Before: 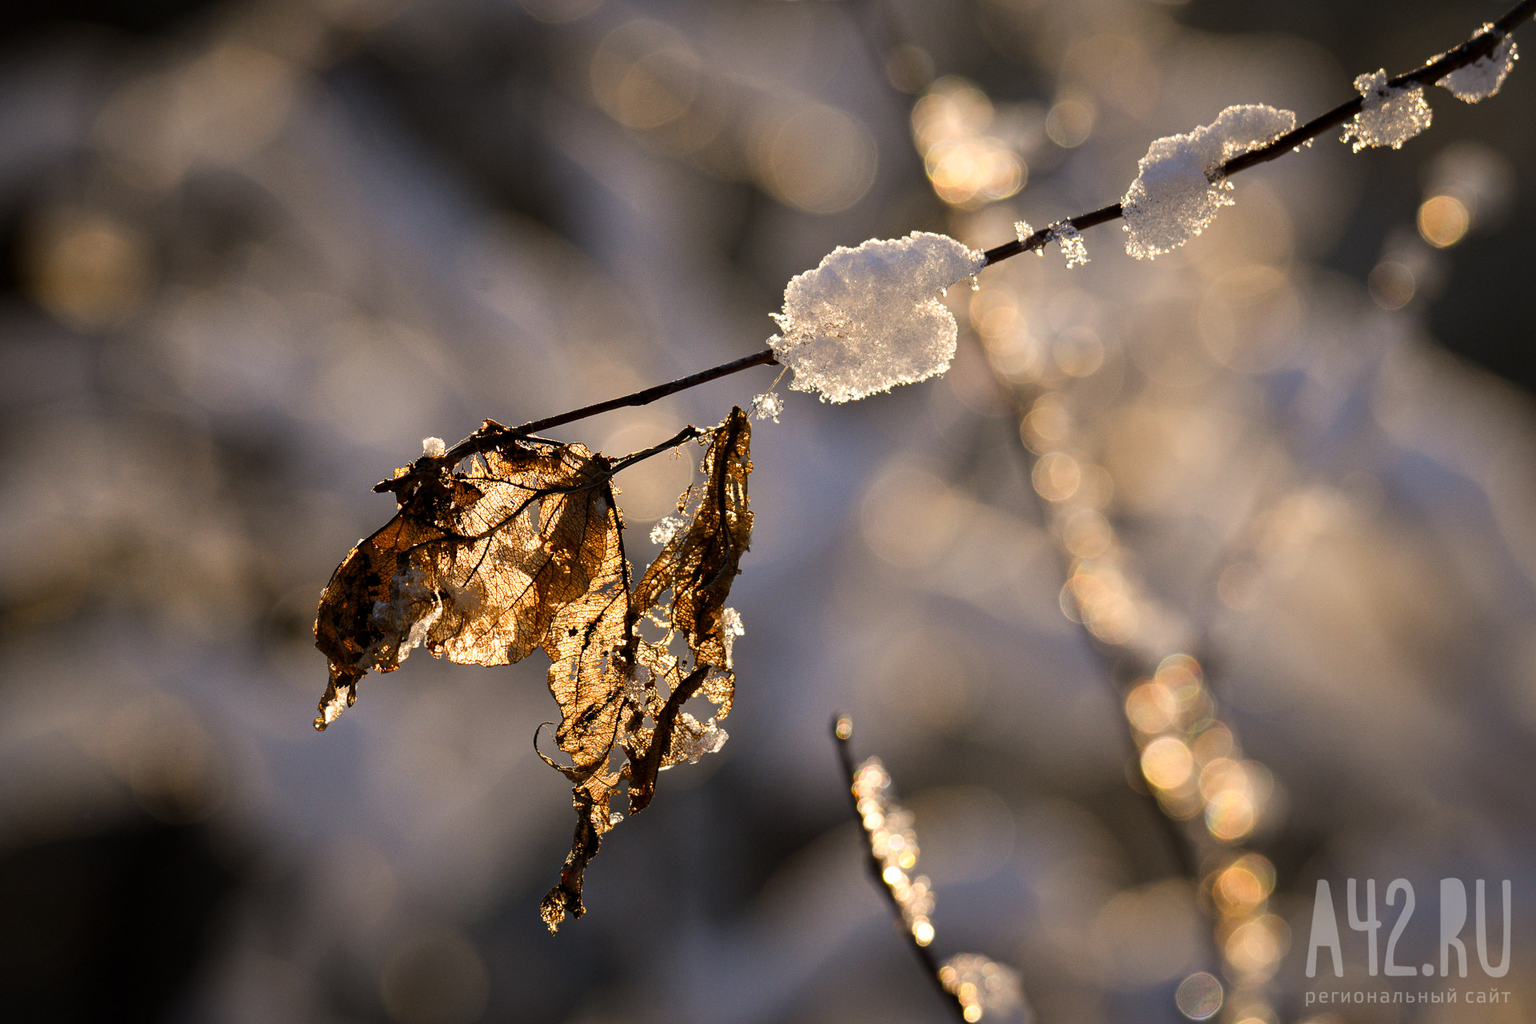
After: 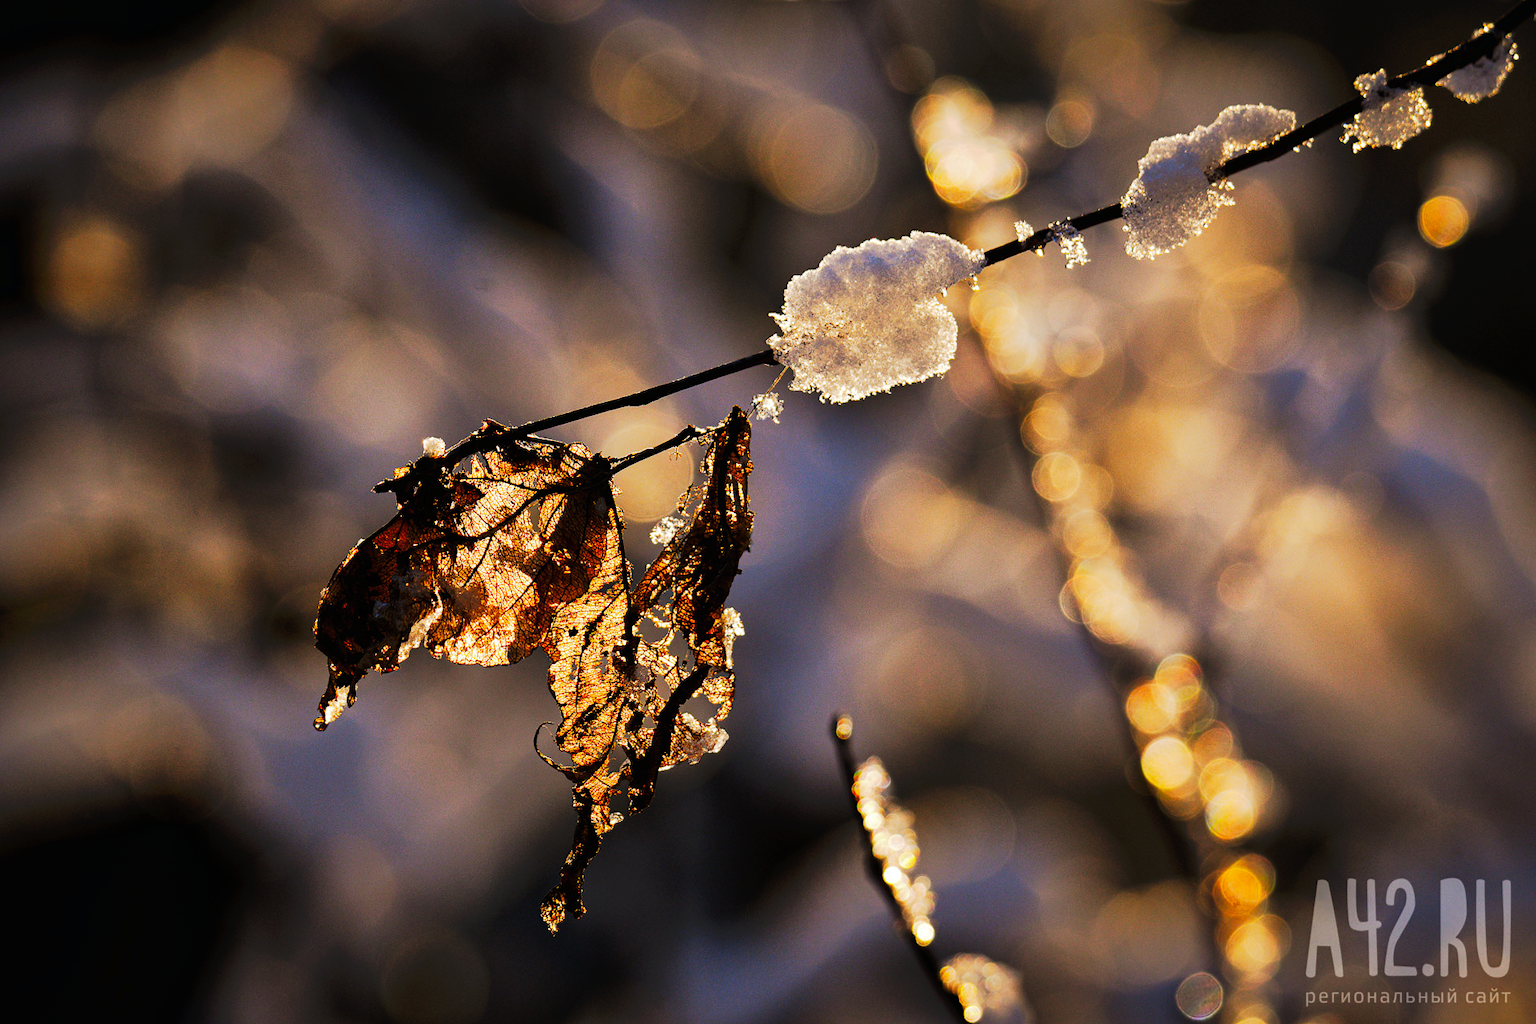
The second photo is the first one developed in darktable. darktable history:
tone curve: curves: ch0 [(0, 0) (0.003, 0.005) (0.011, 0.006) (0.025, 0.004) (0.044, 0.004) (0.069, 0.007) (0.1, 0.014) (0.136, 0.018) (0.177, 0.034) (0.224, 0.065) (0.277, 0.089) (0.335, 0.143) (0.399, 0.219) (0.468, 0.327) (0.543, 0.455) (0.623, 0.63) (0.709, 0.786) (0.801, 0.87) (0.898, 0.922) (1, 1)], preserve colors none
shadows and highlights: on, module defaults
